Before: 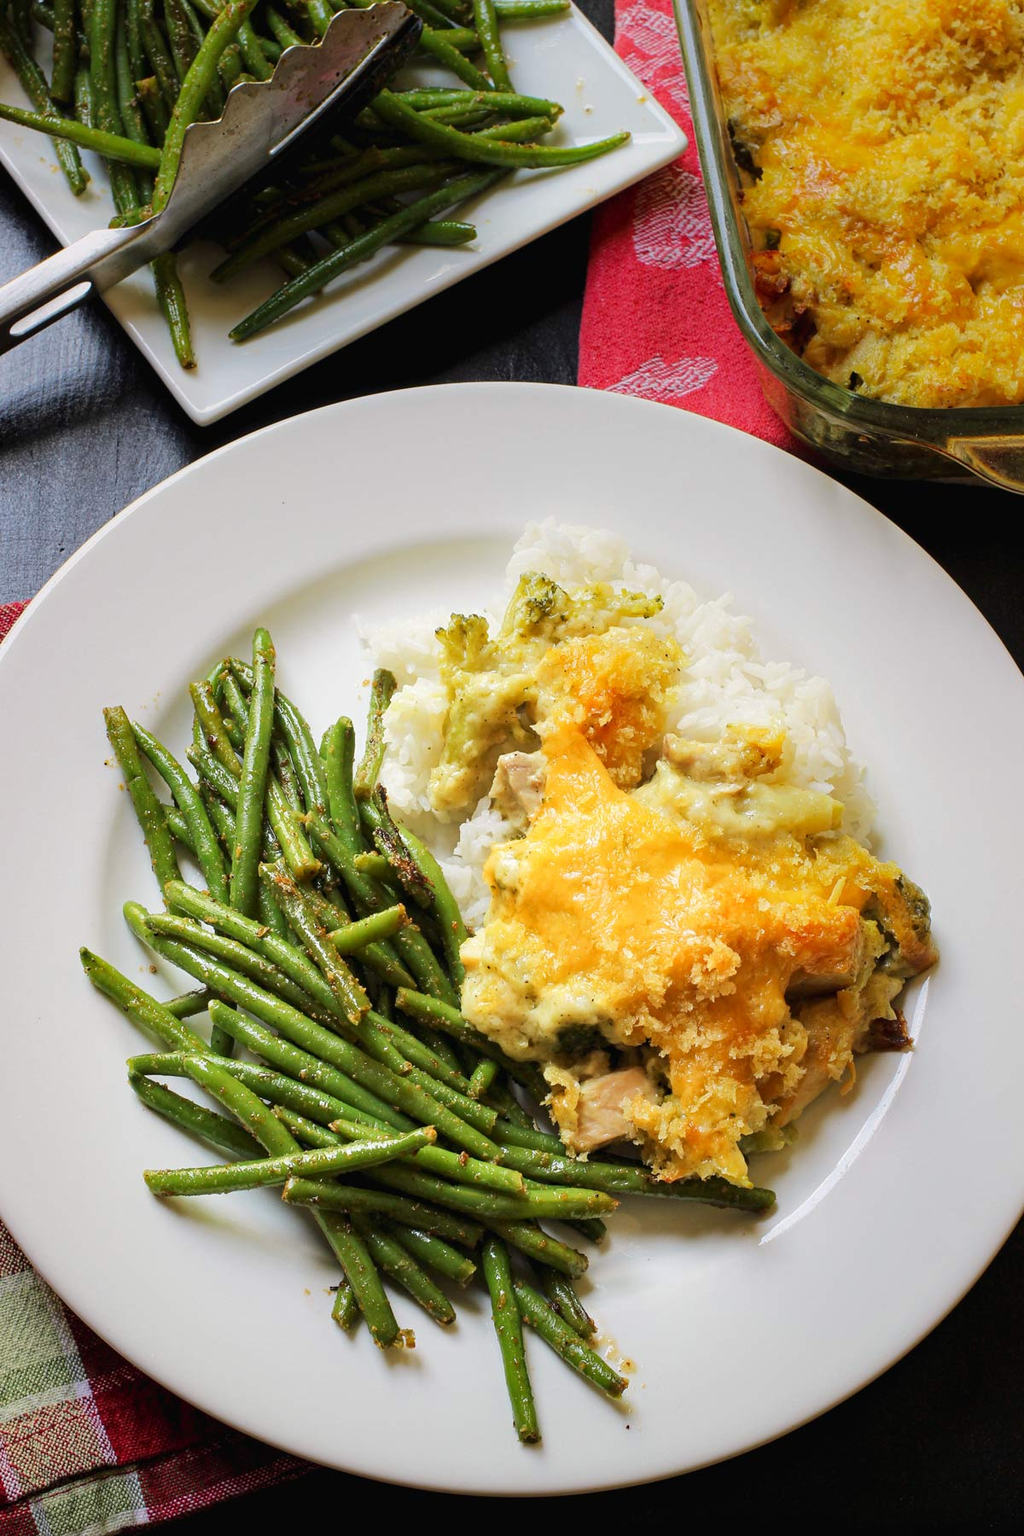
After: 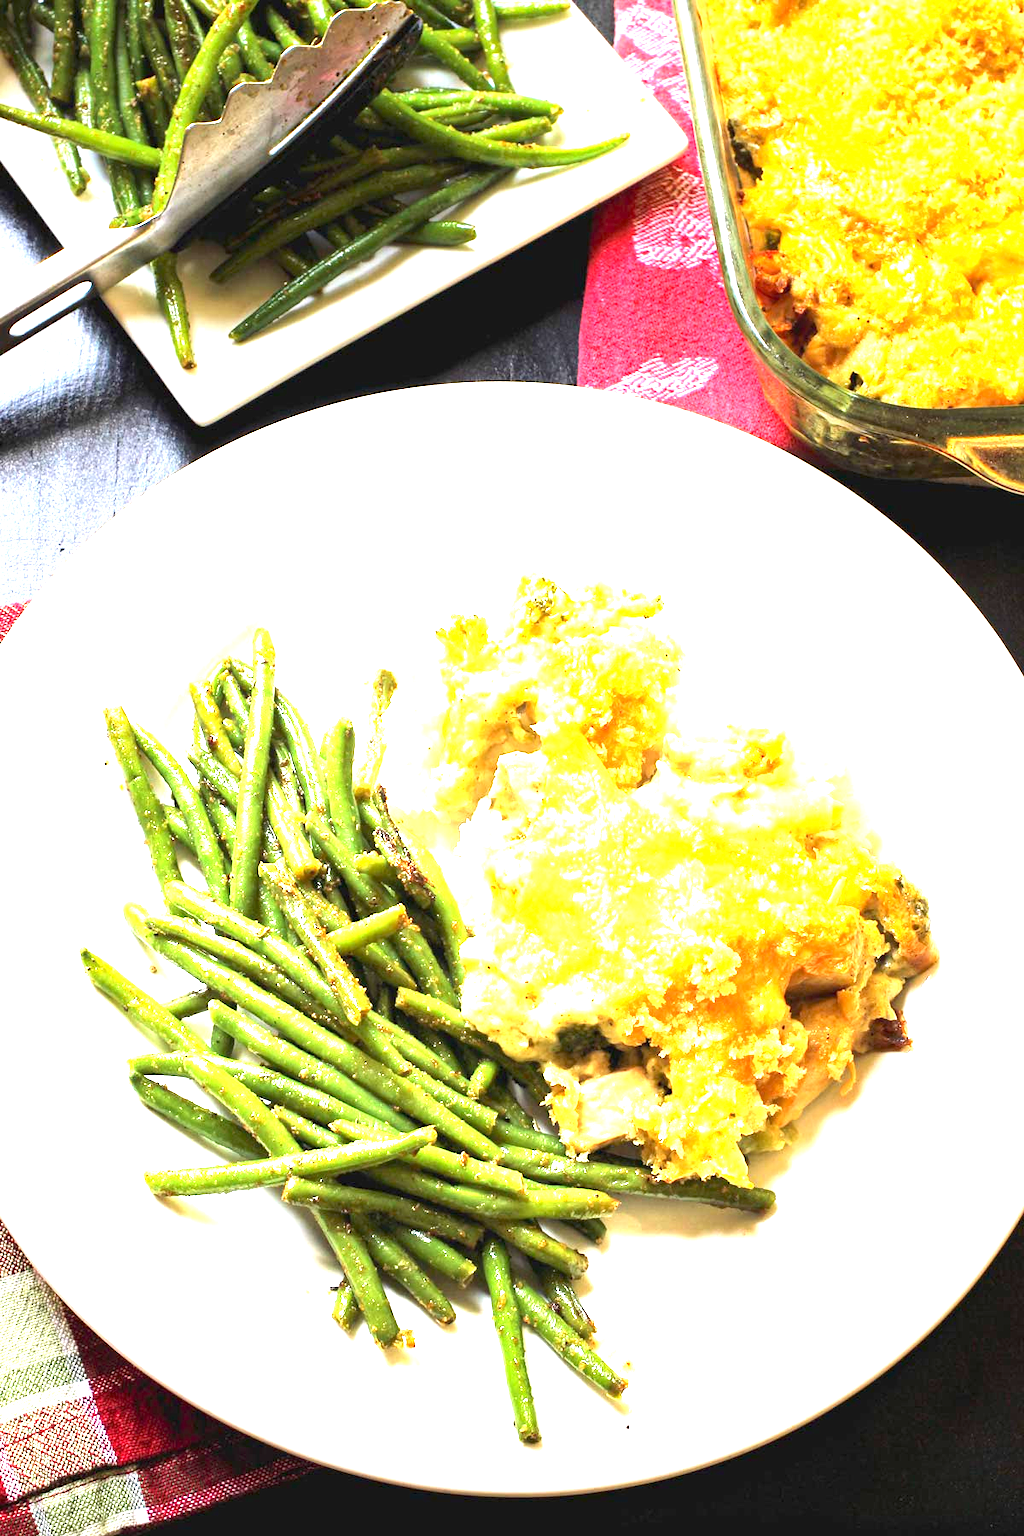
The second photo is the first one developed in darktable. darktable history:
exposure: exposure 2.269 EV, compensate highlight preservation false
